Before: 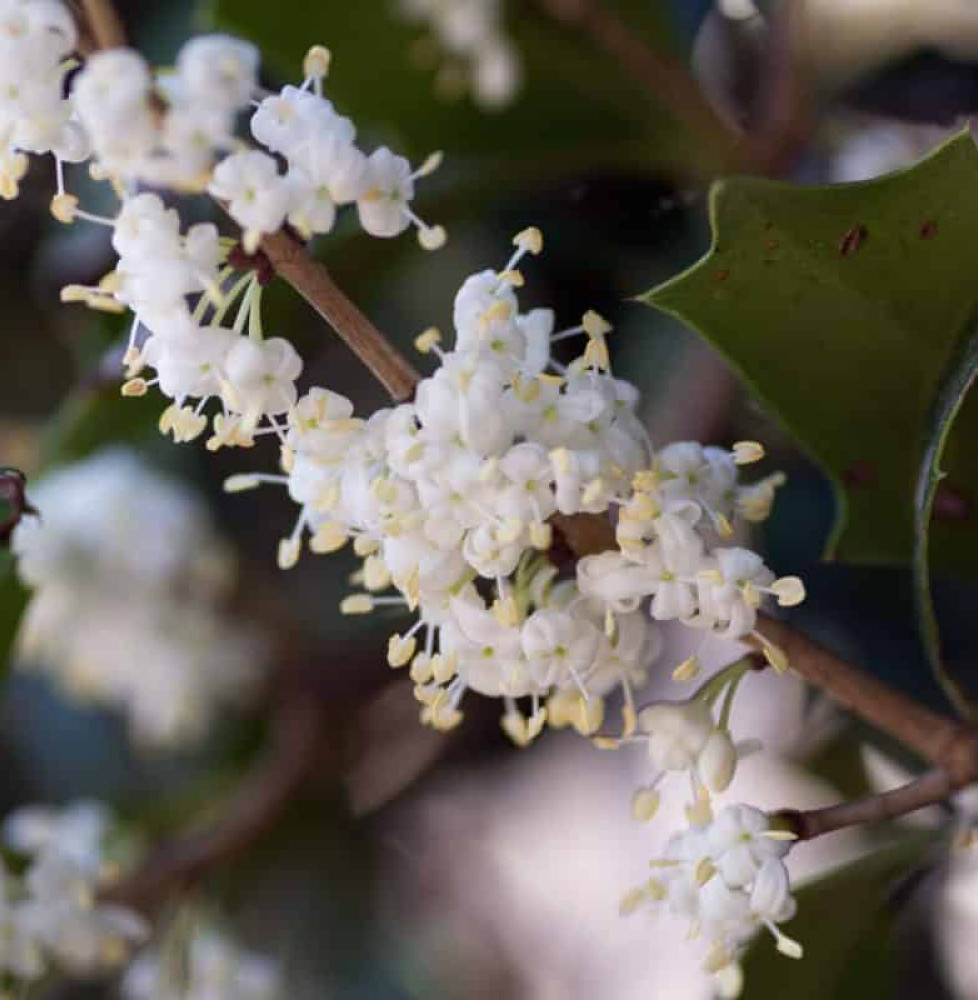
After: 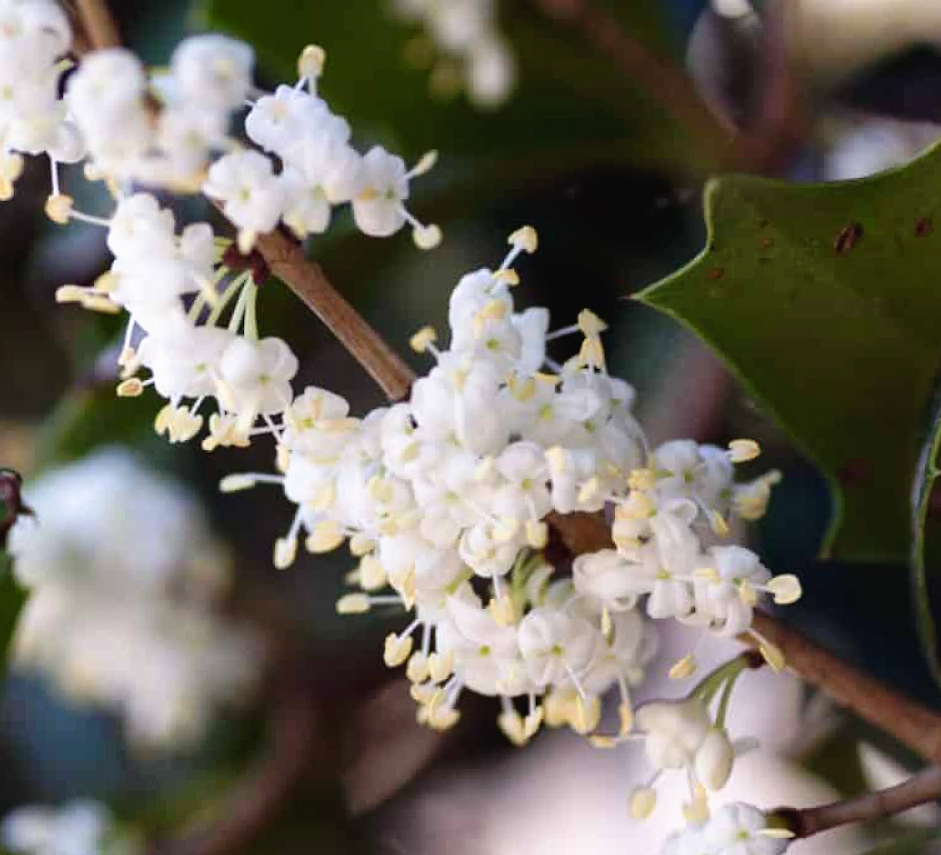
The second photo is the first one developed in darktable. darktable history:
tone curve: curves: ch0 [(0, 0) (0.003, 0.025) (0.011, 0.025) (0.025, 0.029) (0.044, 0.035) (0.069, 0.053) (0.1, 0.083) (0.136, 0.118) (0.177, 0.163) (0.224, 0.22) (0.277, 0.295) (0.335, 0.371) (0.399, 0.444) (0.468, 0.524) (0.543, 0.618) (0.623, 0.702) (0.709, 0.79) (0.801, 0.89) (0.898, 0.973) (1, 1)], preserve colors none
crop and rotate: angle 0.2°, left 0.275%, right 3.127%, bottom 14.18%
